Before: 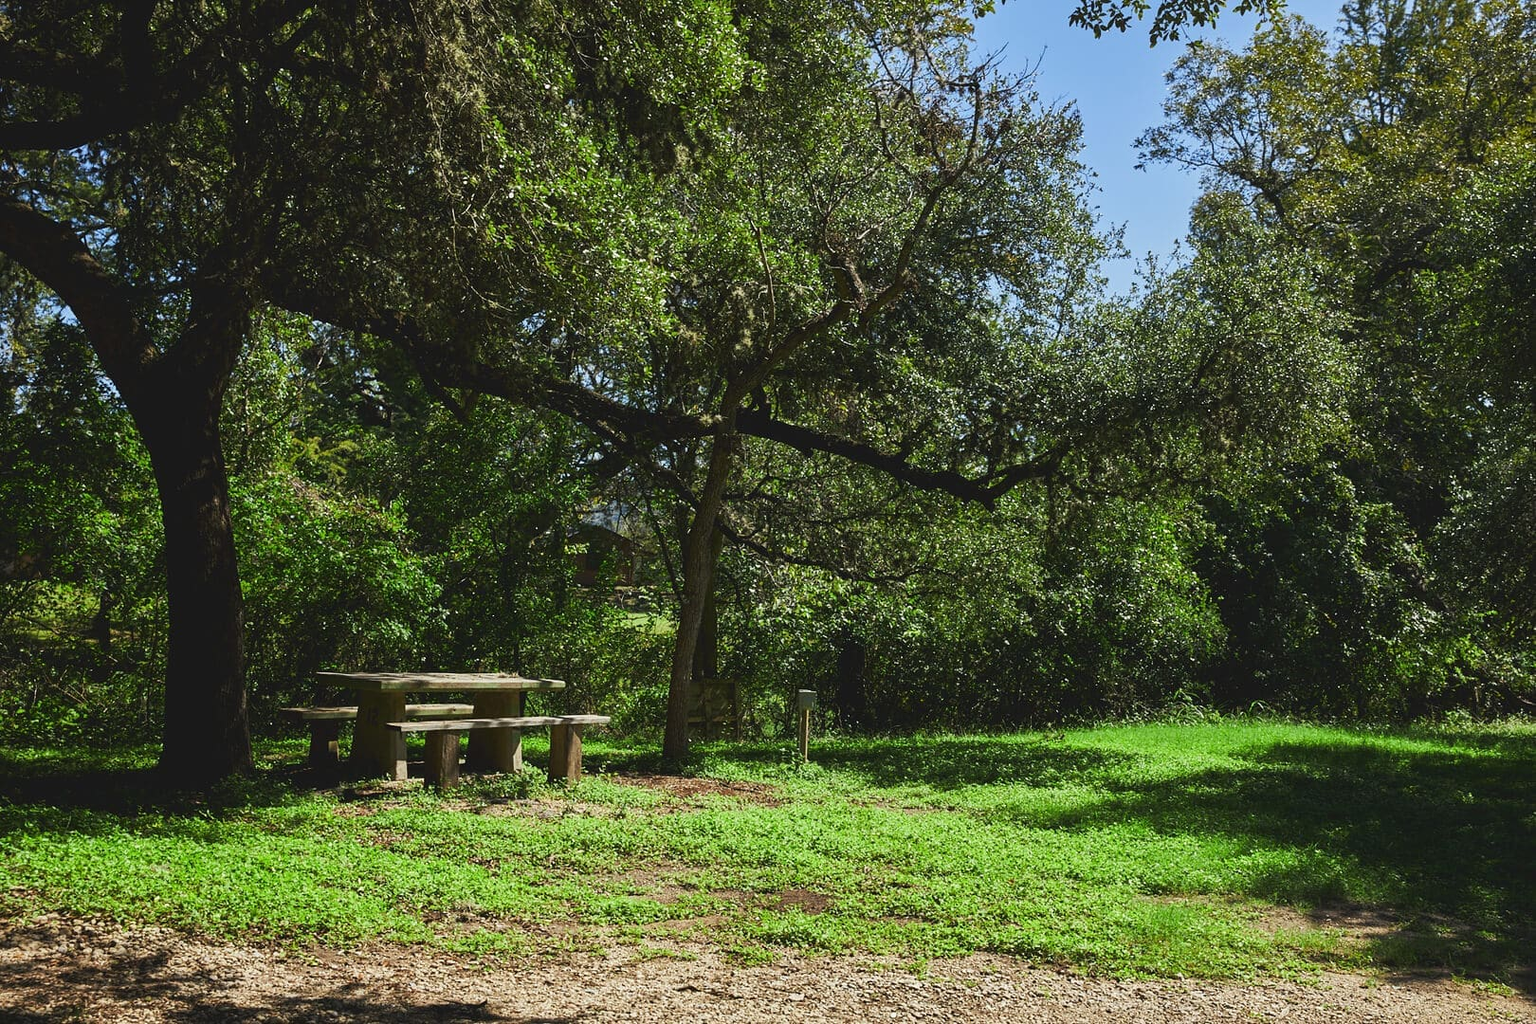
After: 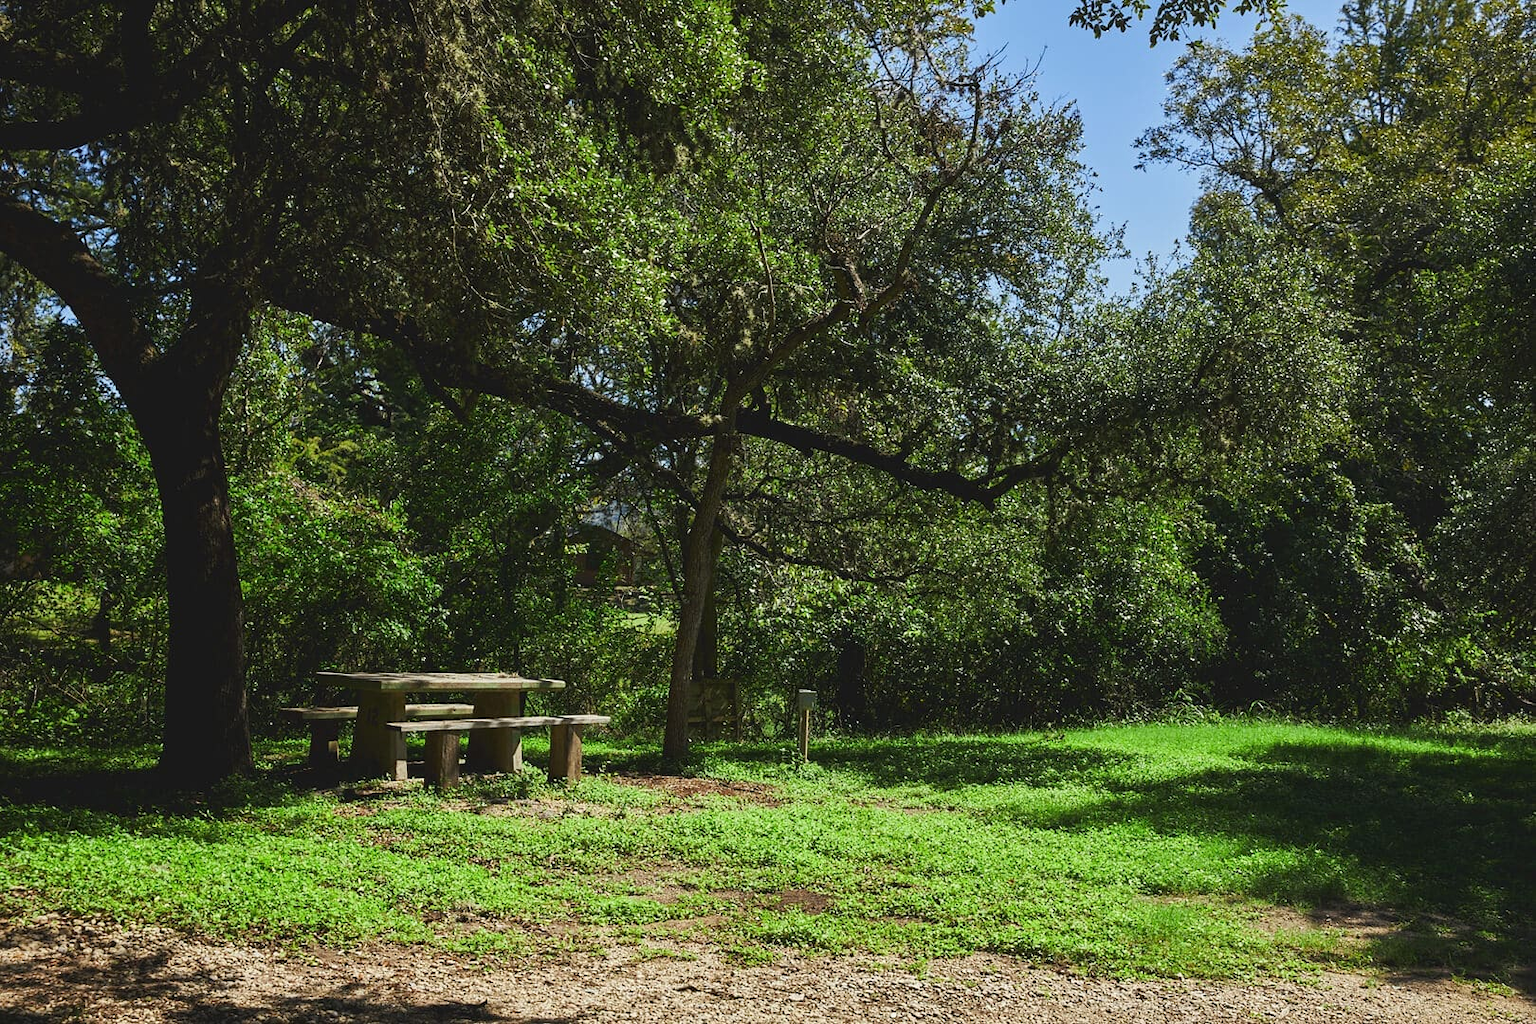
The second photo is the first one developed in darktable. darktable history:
local contrast: mode bilateral grid, contrast 16, coarseness 36, detail 105%, midtone range 0.2
